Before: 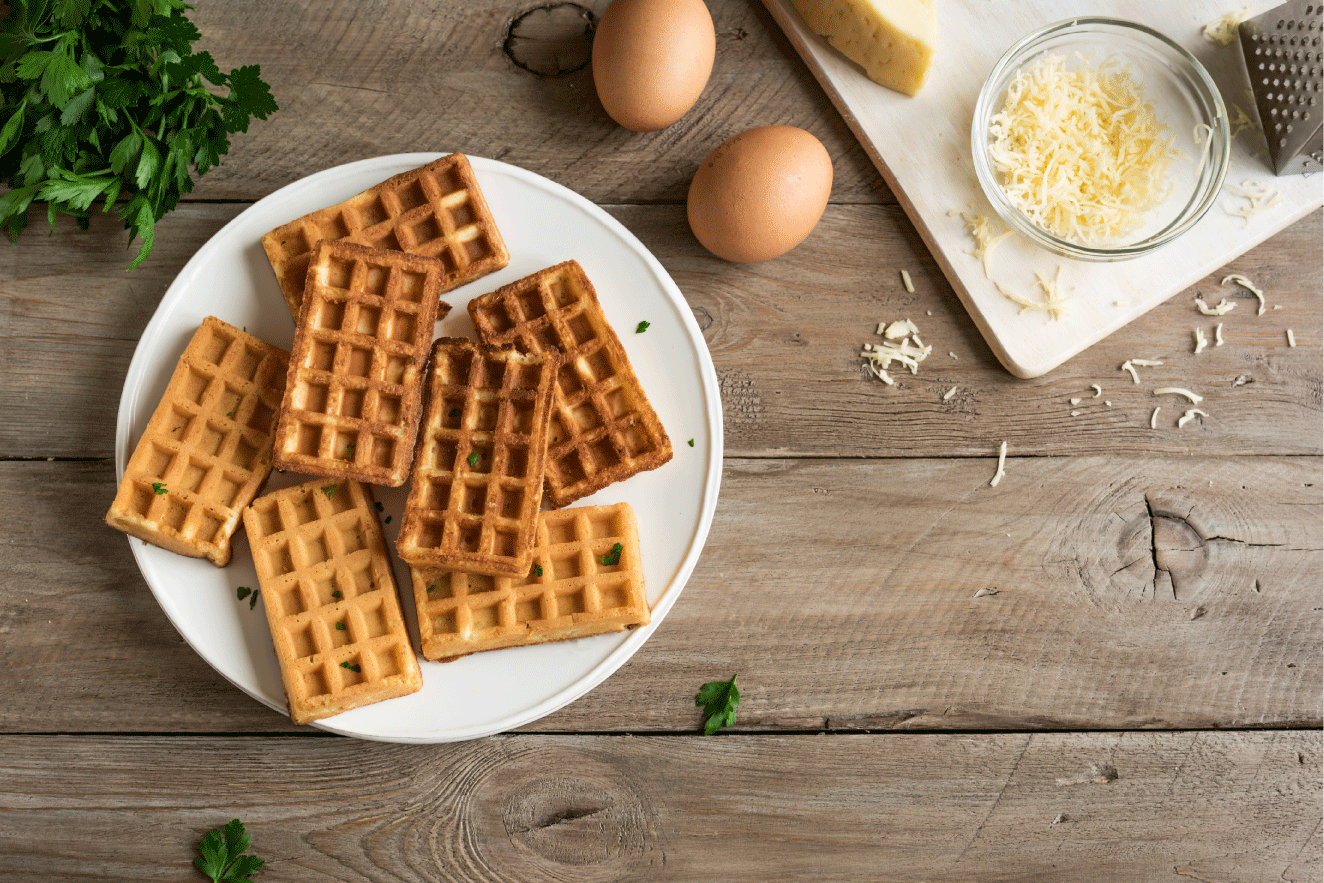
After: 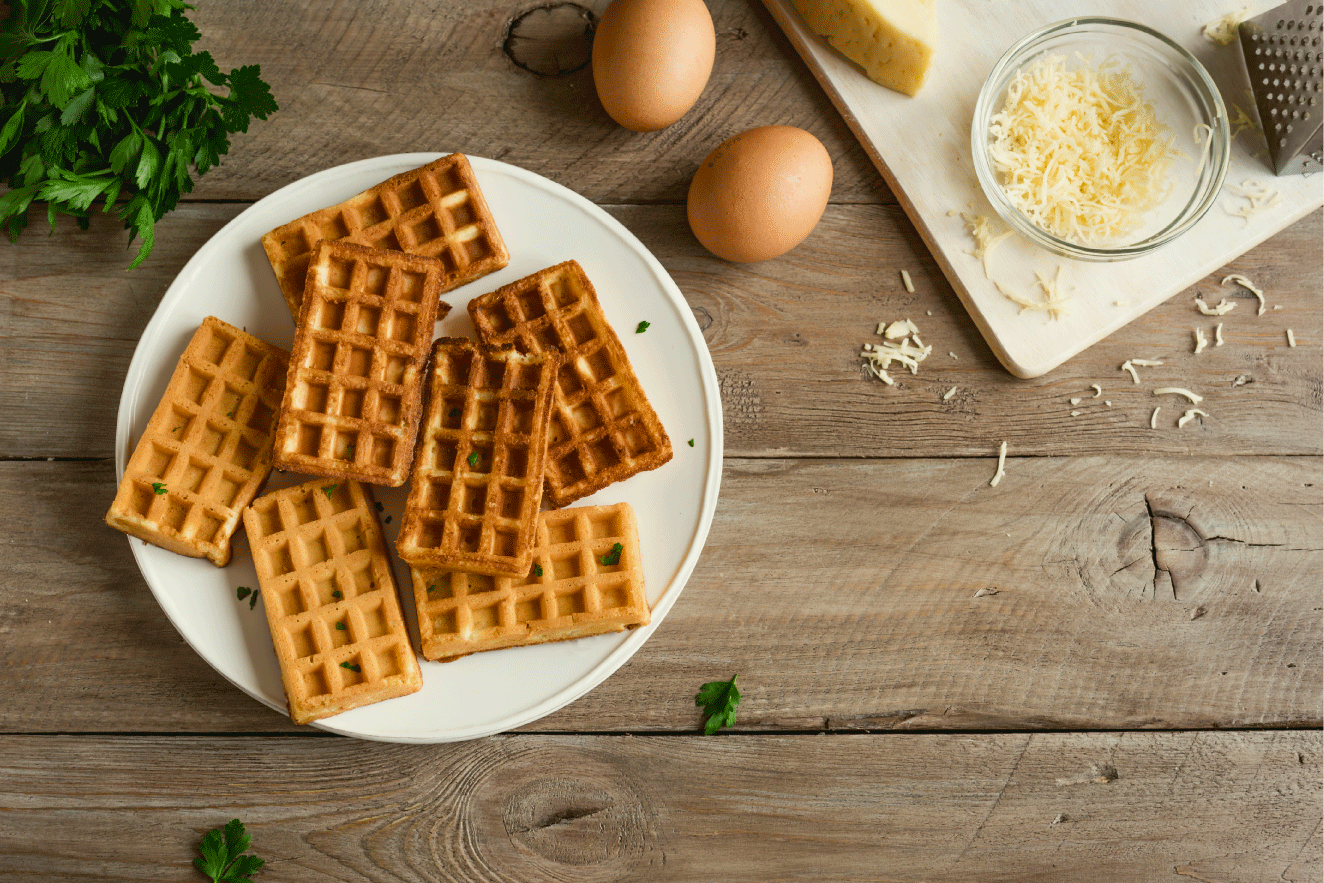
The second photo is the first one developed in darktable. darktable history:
exposure: black level correction -0.014, exposure -0.19 EV, compensate highlight preservation false
color balance rgb: highlights gain › luminance 6.584%, highlights gain › chroma 2.511%, highlights gain › hue 91.88°, global offset › luminance -1.018%, perceptual saturation grading › global saturation 20%, perceptual saturation grading › highlights -24.897%, perceptual saturation grading › shadows 25.903%
